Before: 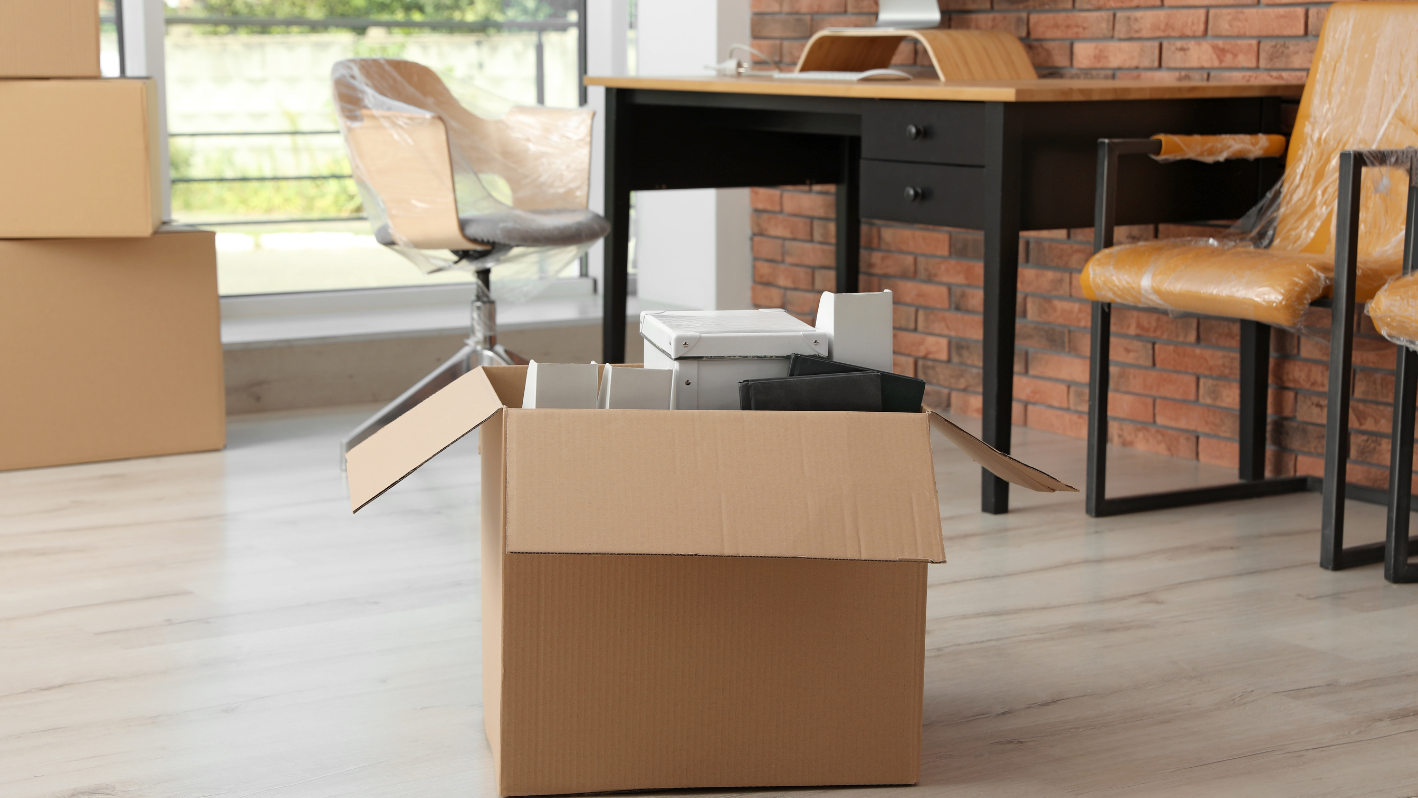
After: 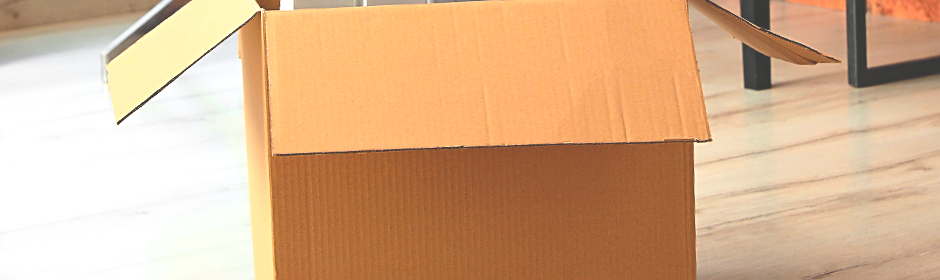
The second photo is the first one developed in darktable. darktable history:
contrast brightness saturation: contrast 0.2, brightness 0.2, saturation 0.8
crop: left 18.091%, top 51.13%, right 17.525%, bottom 16.85%
rotate and perspective: rotation -3.18°, automatic cropping off
exposure: black level correction 0, exposure 0.5 EV, compensate highlight preservation false
contrast equalizer: octaves 7, y [[0.6 ×6], [0.55 ×6], [0 ×6], [0 ×6], [0 ×6]], mix 0.3
rgb curve: curves: ch0 [(0, 0.186) (0.314, 0.284) (0.775, 0.708) (1, 1)], compensate middle gray true, preserve colors none
sharpen: on, module defaults
